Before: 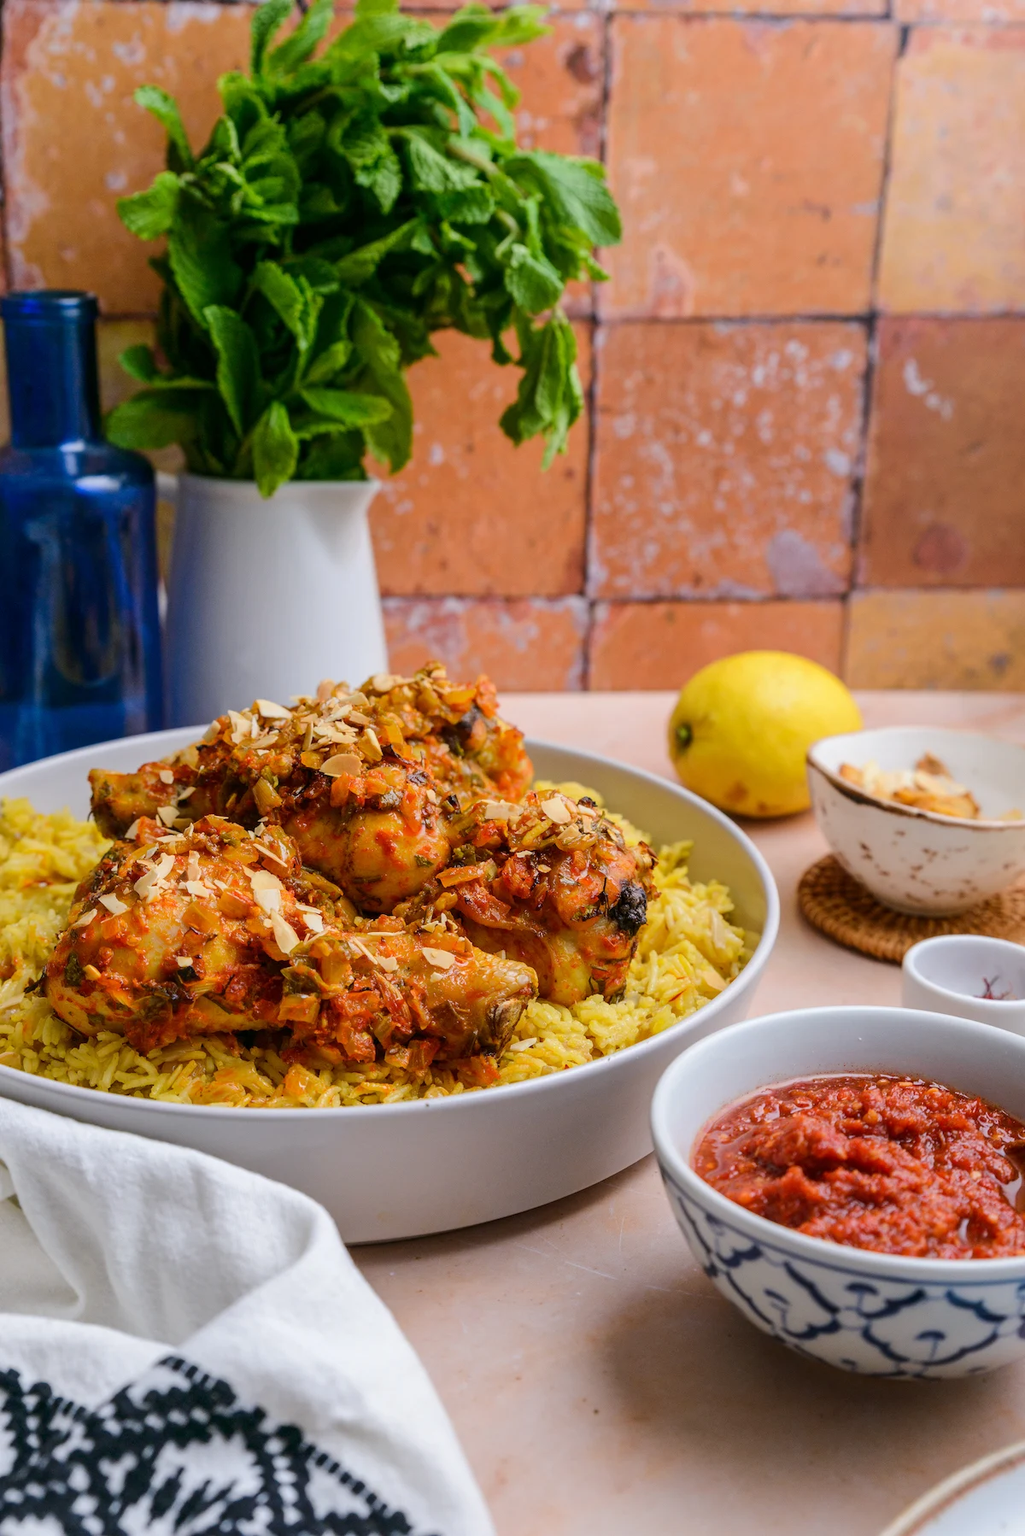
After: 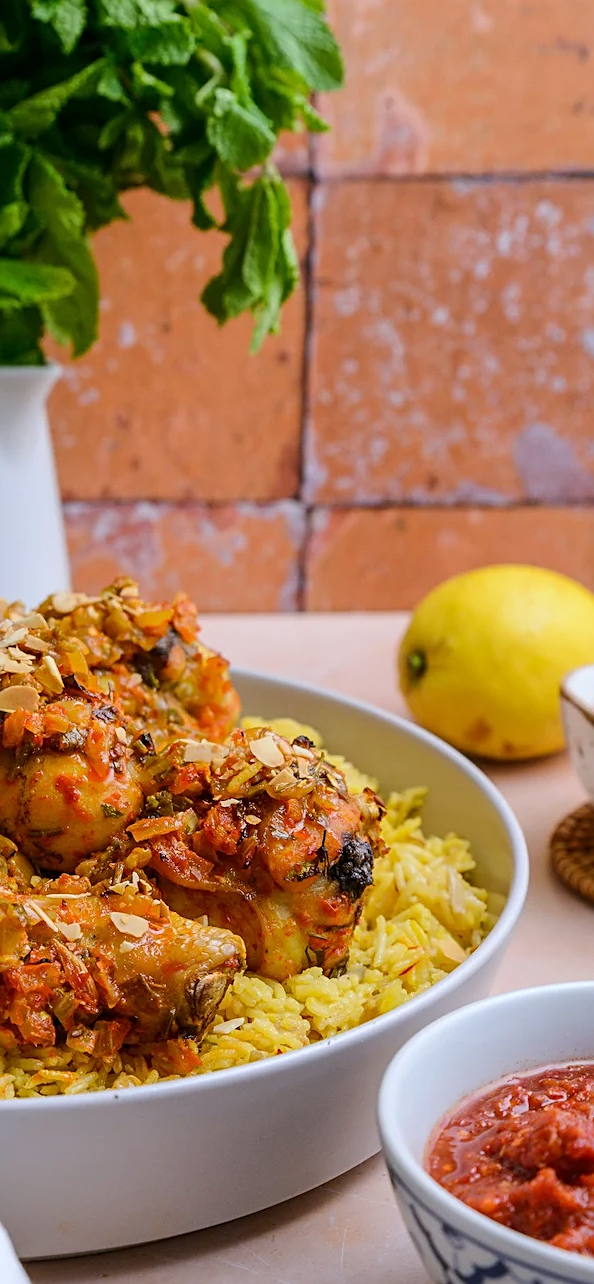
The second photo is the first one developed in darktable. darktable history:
crop: left 32.075%, top 10.976%, right 18.355%, bottom 17.596%
white balance: red 0.976, blue 1.04
sharpen: on, module defaults
